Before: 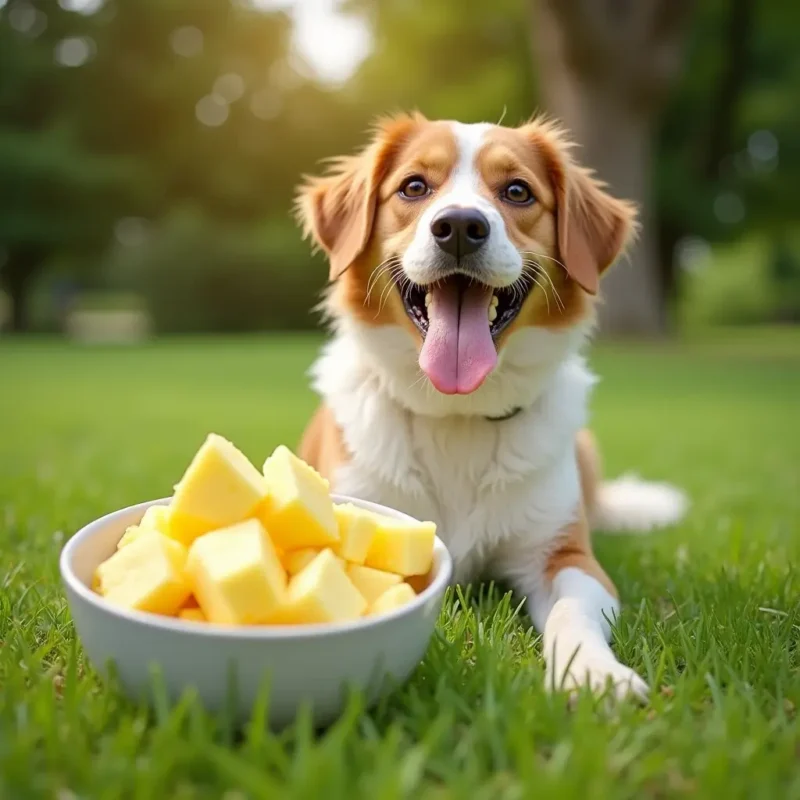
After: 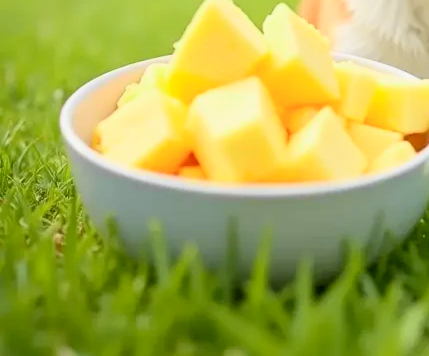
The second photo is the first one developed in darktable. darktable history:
tone curve: curves: ch0 [(0, 0) (0.131, 0.116) (0.316, 0.345) (0.501, 0.584) (0.629, 0.732) (0.812, 0.888) (1, 0.974)]; ch1 [(0, 0) (0.366, 0.367) (0.475, 0.462) (0.494, 0.496) (0.504, 0.499) (0.553, 0.584) (1, 1)]; ch2 [(0, 0) (0.333, 0.346) (0.375, 0.375) (0.424, 0.43) (0.476, 0.492) (0.502, 0.502) (0.533, 0.556) (0.566, 0.599) (0.614, 0.653) (1, 1)], color space Lab, independent channels, preserve colors none
crop and rotate: top 55.318%, right 46.265%, bottom 0.104%
